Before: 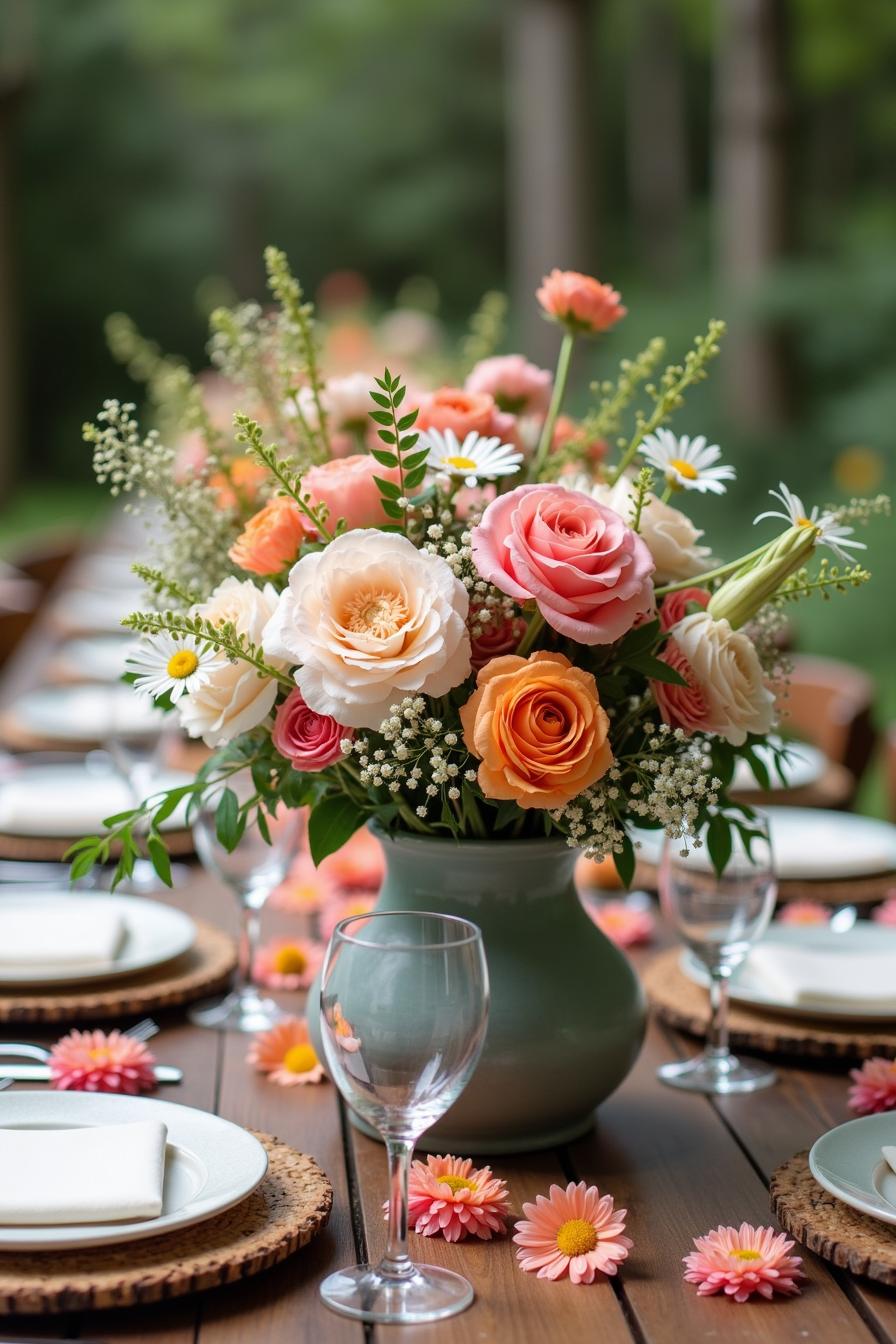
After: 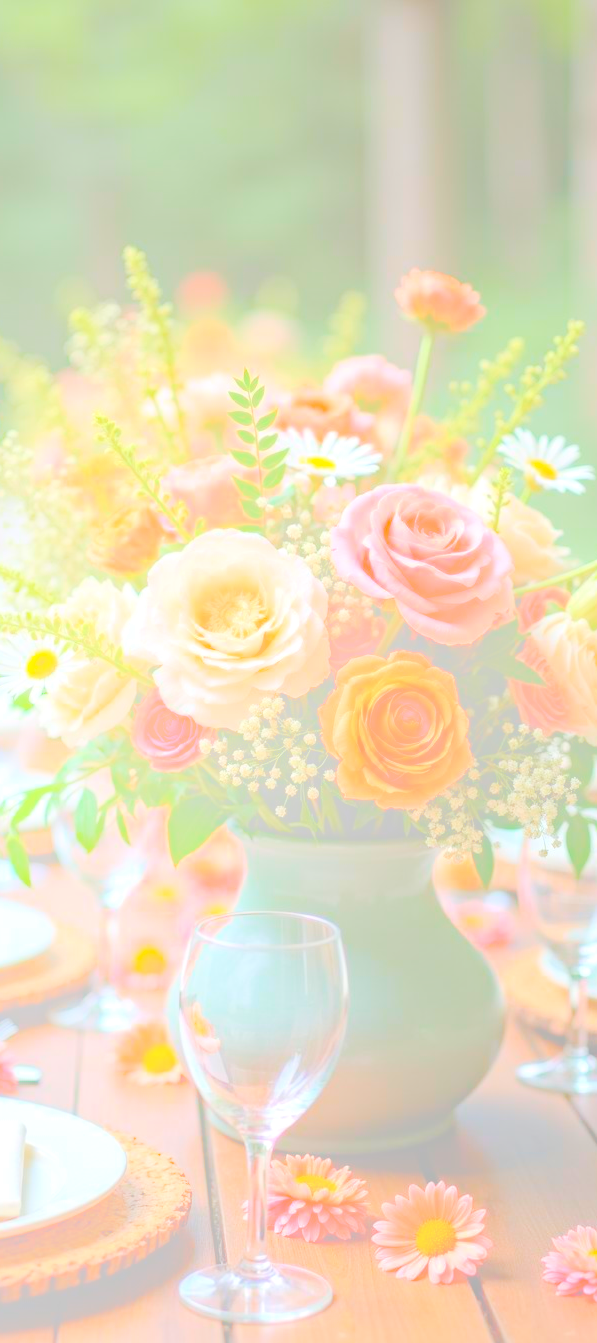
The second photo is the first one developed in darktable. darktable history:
haze removal: strength 0.29, distance 0.25, compatibility mode true, adaptive false
bloom: size 70%, threshold 25%, strength 70%
crop and rotate: left 15.754%, right 17.579%
exposure: black level correction 0, exposure 0.3 EV, compensate highlight preservation false
